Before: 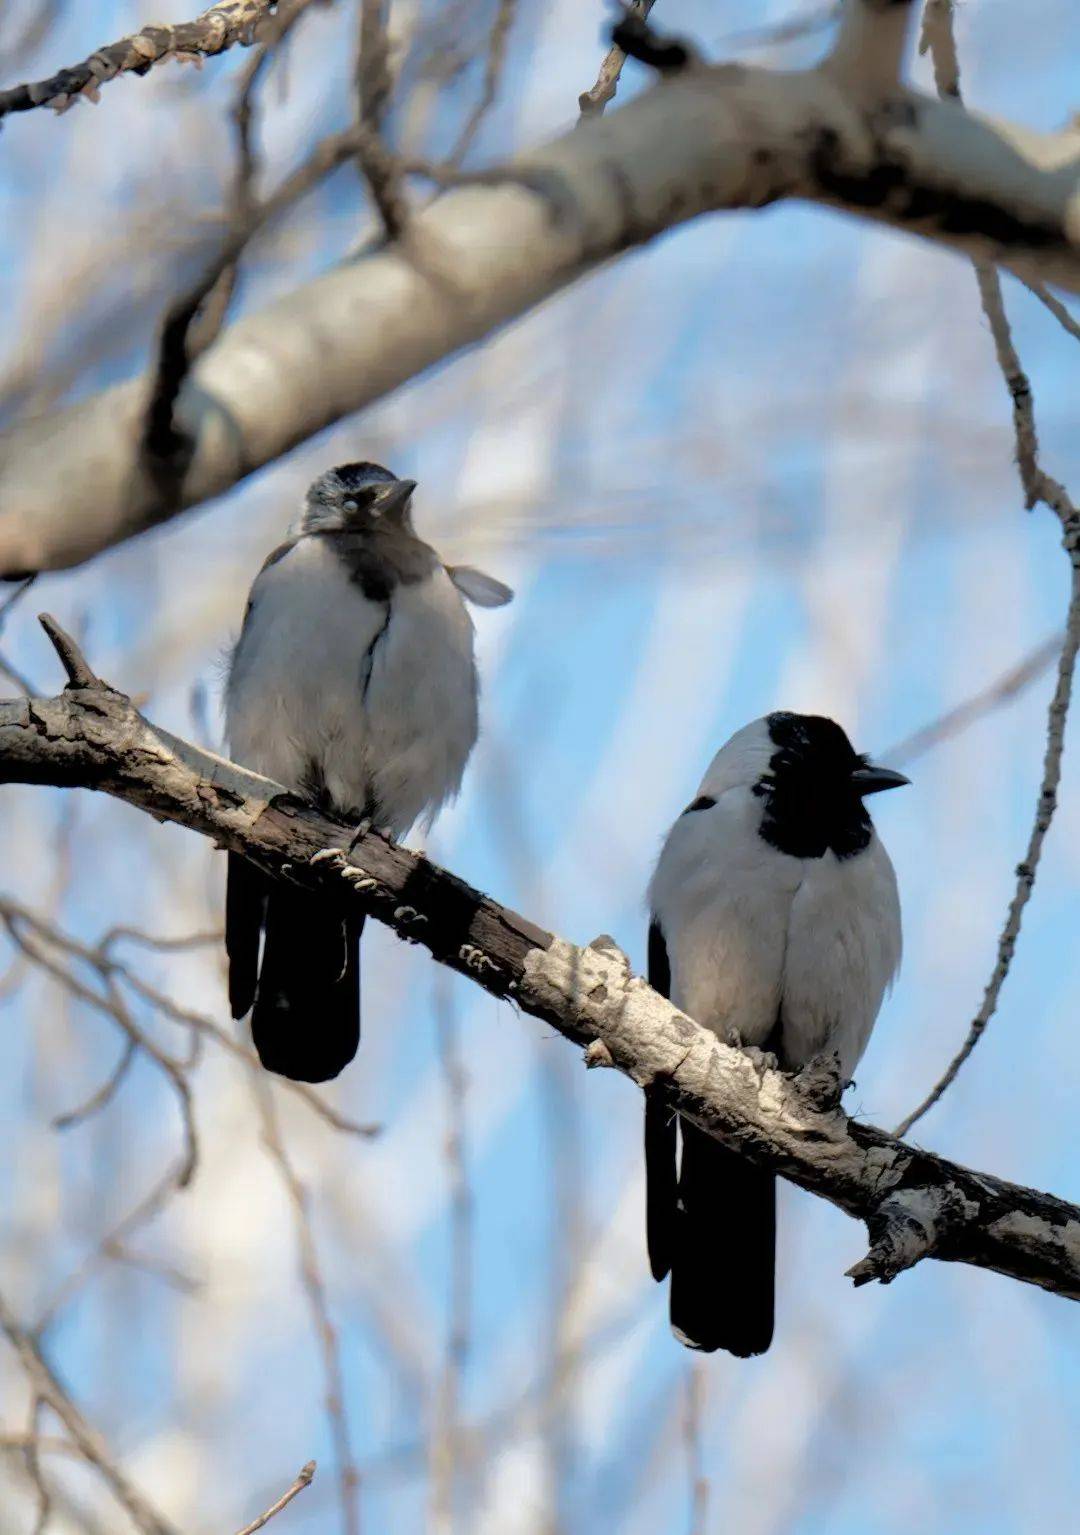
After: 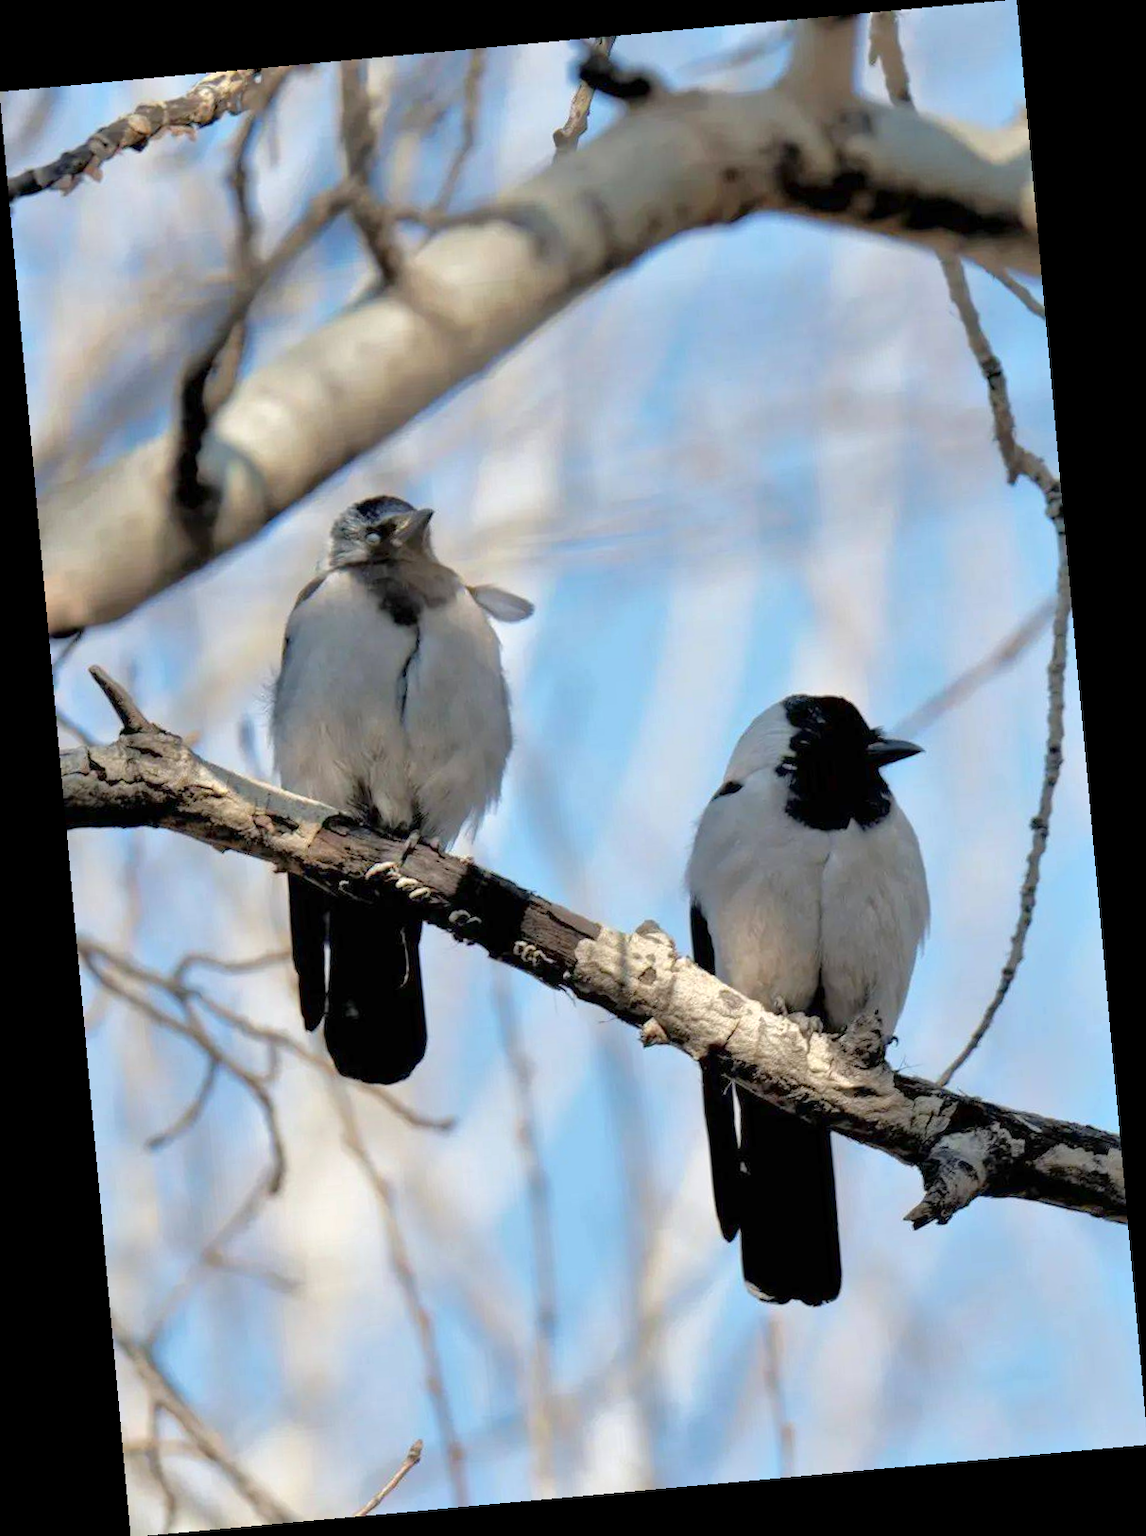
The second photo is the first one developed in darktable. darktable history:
rotate and perspective: rotation -5.2°, automatic cropping off
tone equalizer: -8 EV 1 EV, -7 EV 1 EV, -6 EV 1 EV, -5 EV 1 EV, -4 EV 1 EV, -3 EV 0.75 EV, -2 EV 0.5 EV, -1 EV 0.25 EV
